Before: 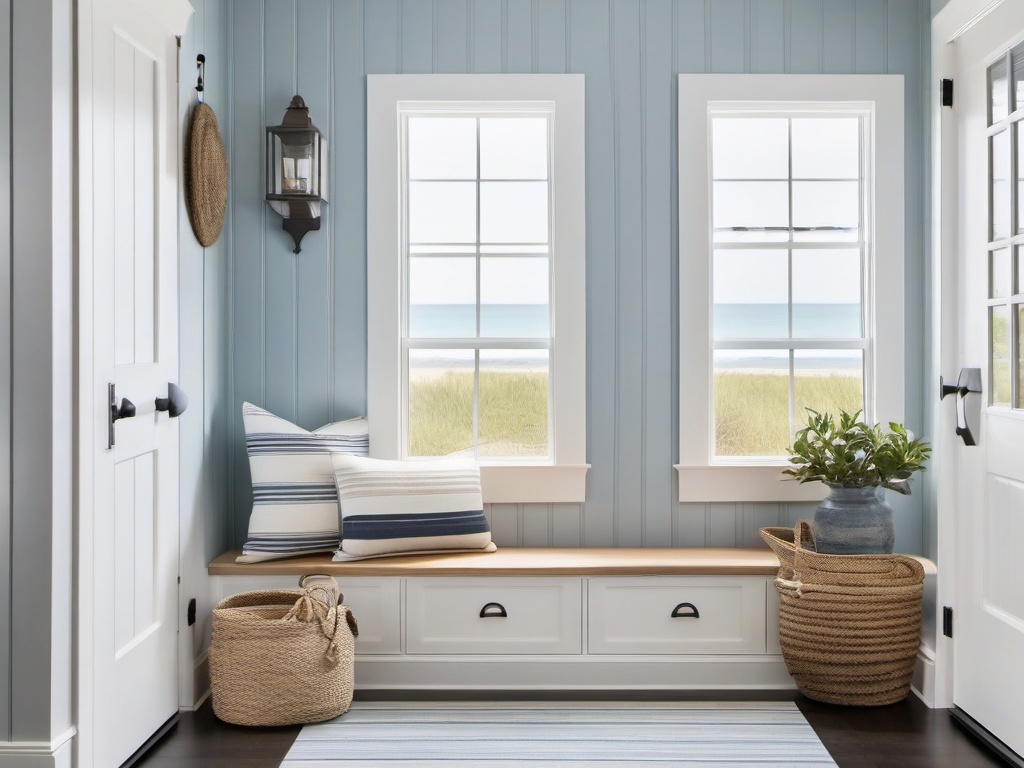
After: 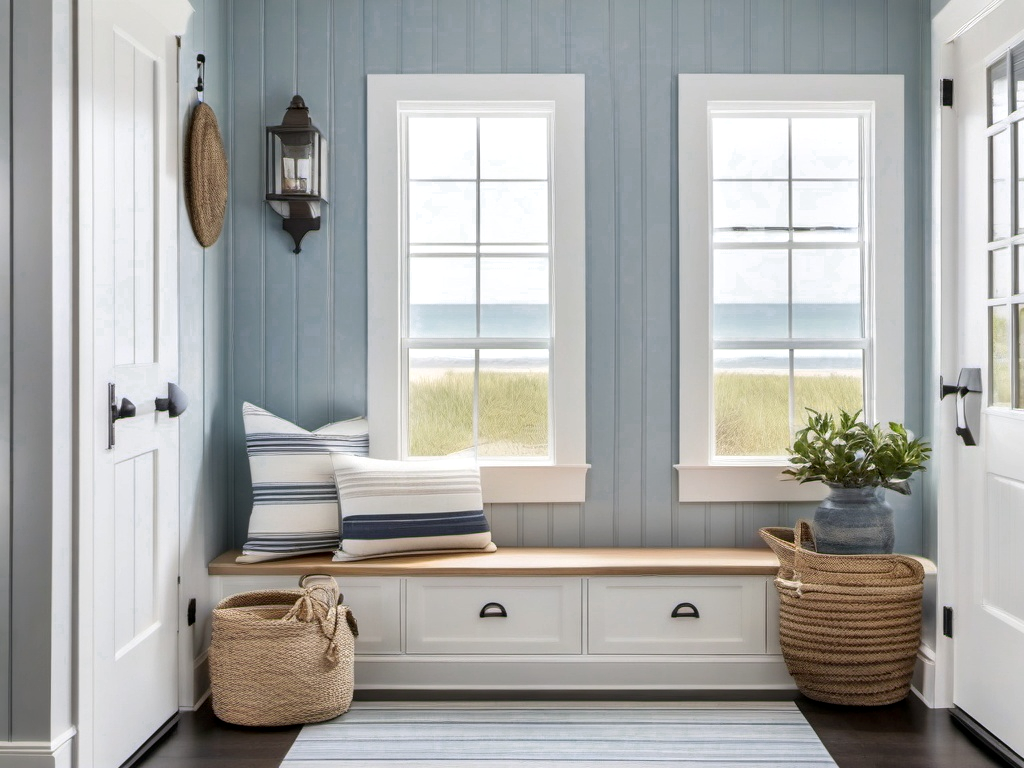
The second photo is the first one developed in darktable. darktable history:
local contrast: on, module defaults
color zones: curves: ch0 [(0.25, 0.5) (0.636, 0.25) (0.75, 0.5)]
